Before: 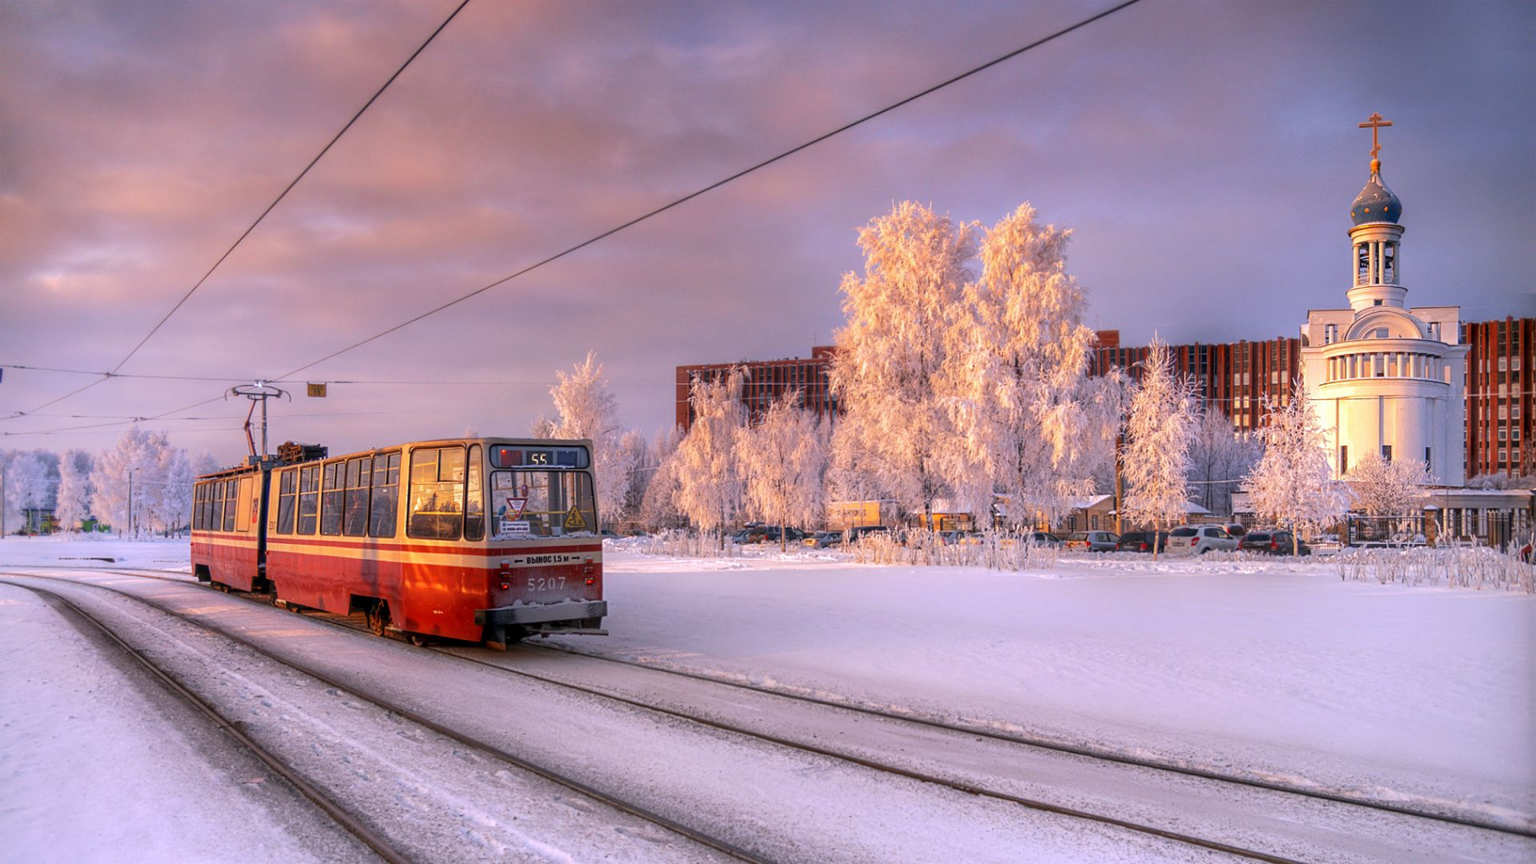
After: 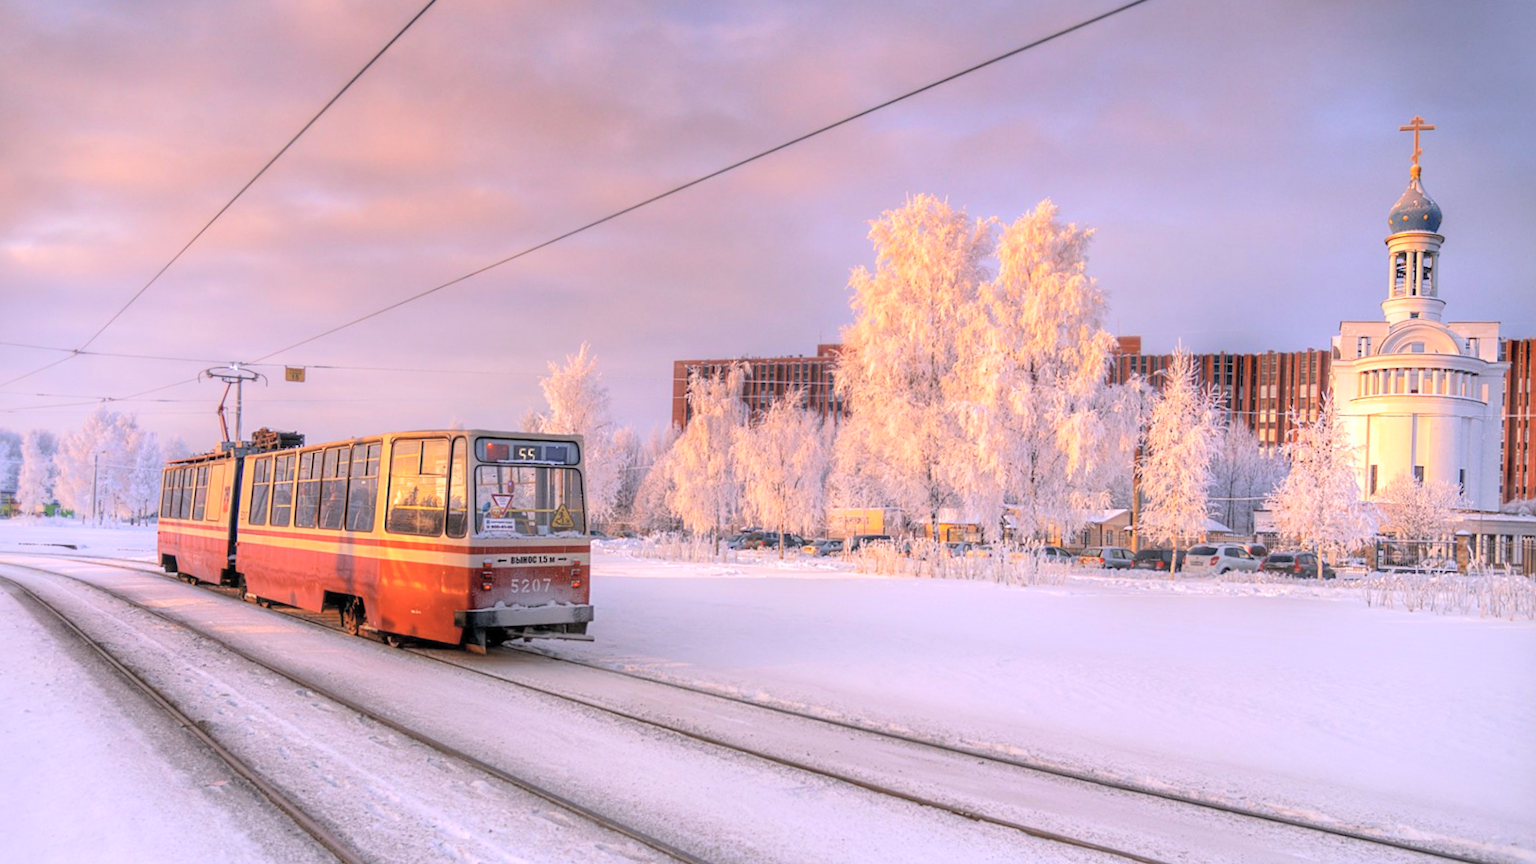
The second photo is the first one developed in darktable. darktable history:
global tonemap: drago (0.7, 100)
crop and rotate: angle -1.69°
